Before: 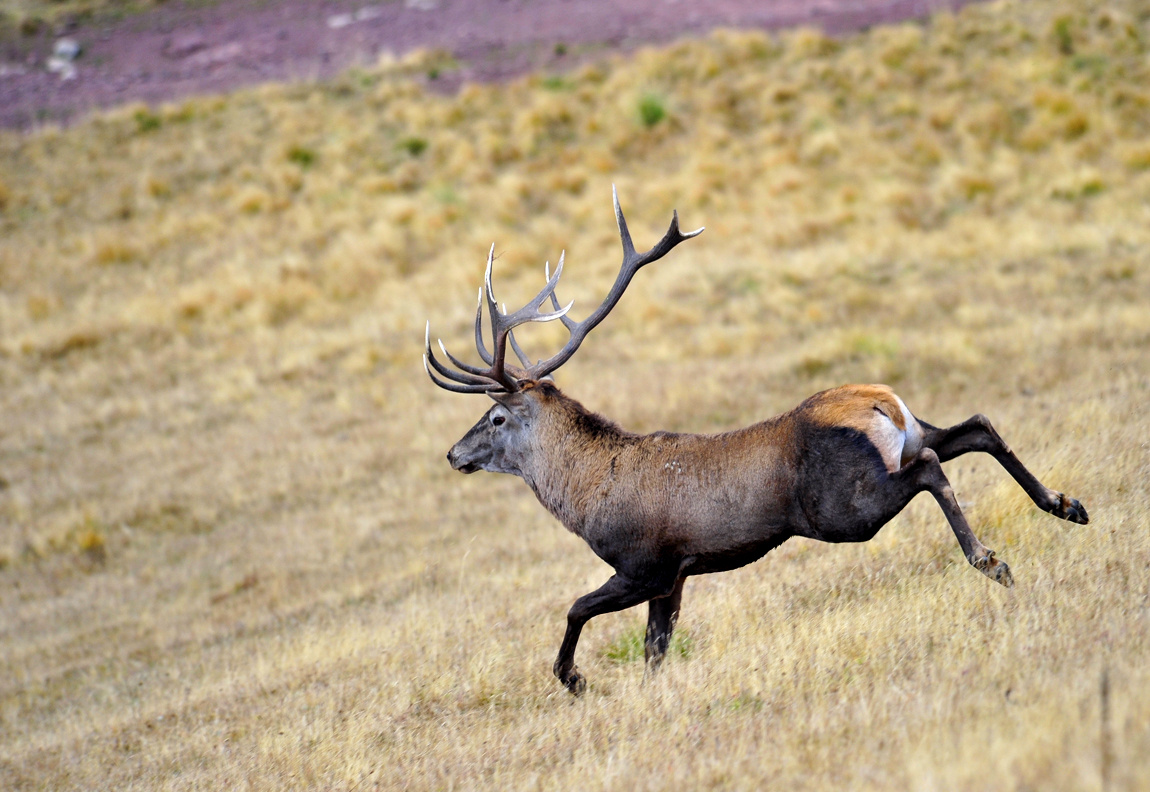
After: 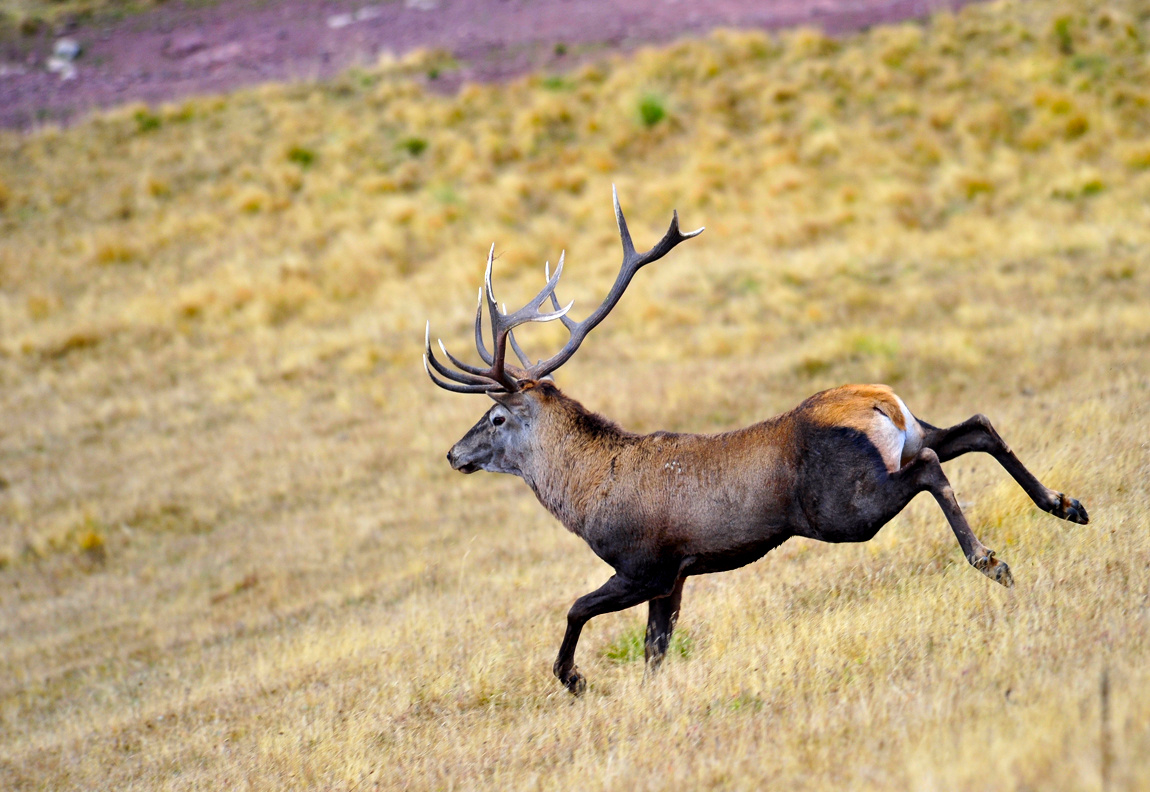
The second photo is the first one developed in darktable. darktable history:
contrast brightness saturation: contrast 0.086, saturation 0.275
